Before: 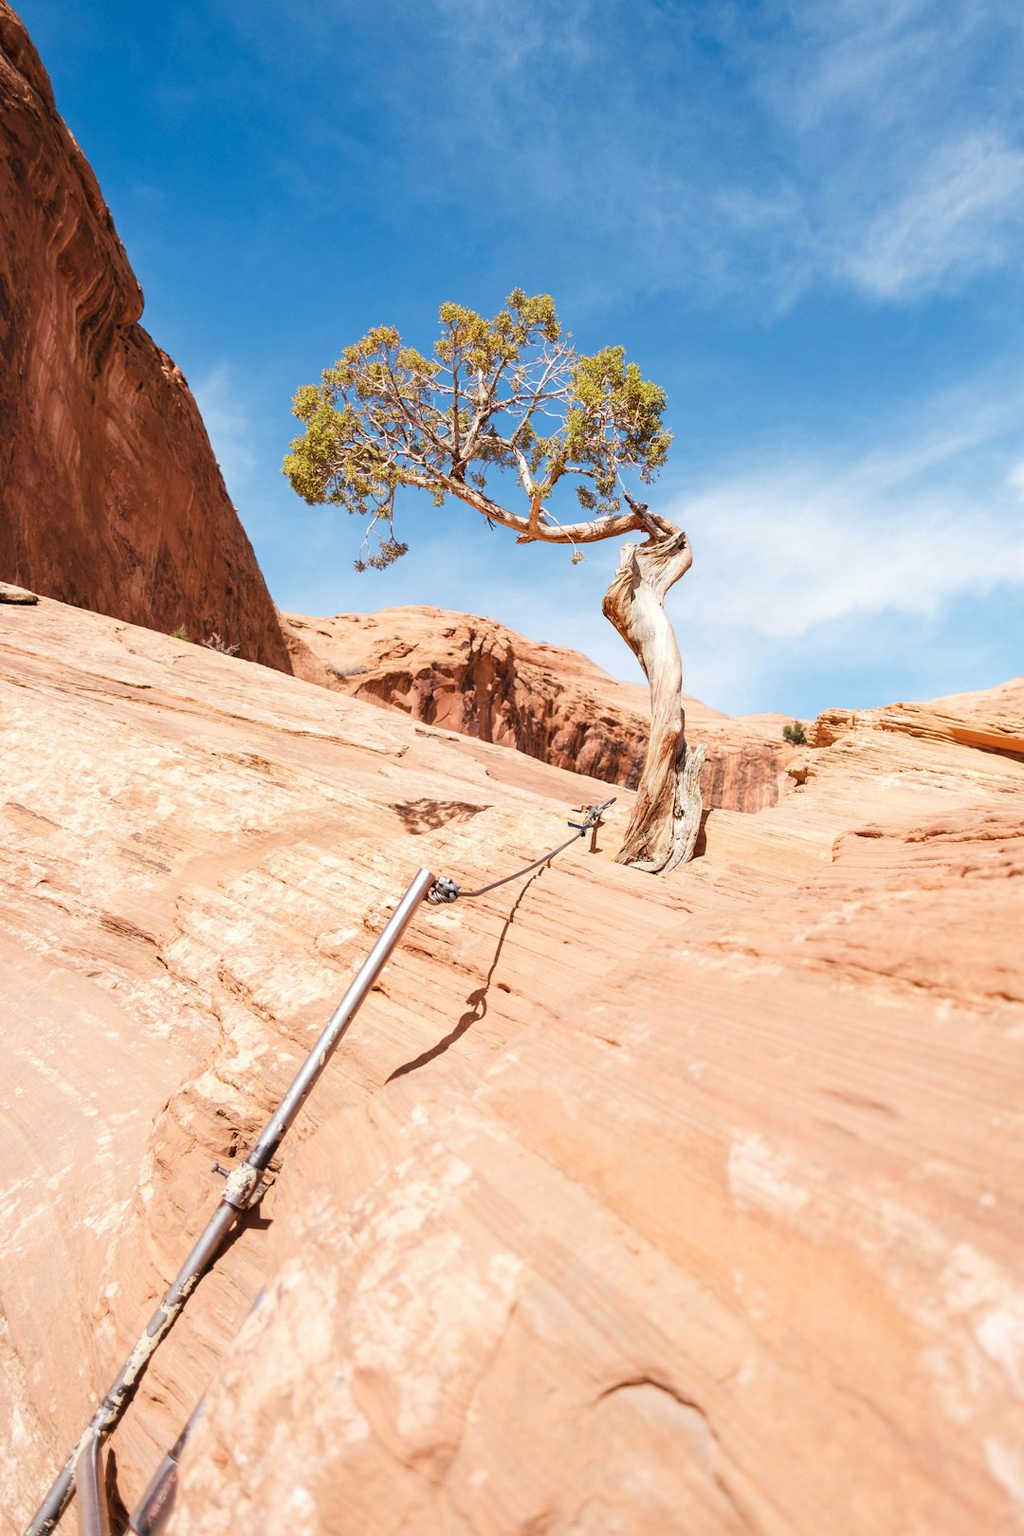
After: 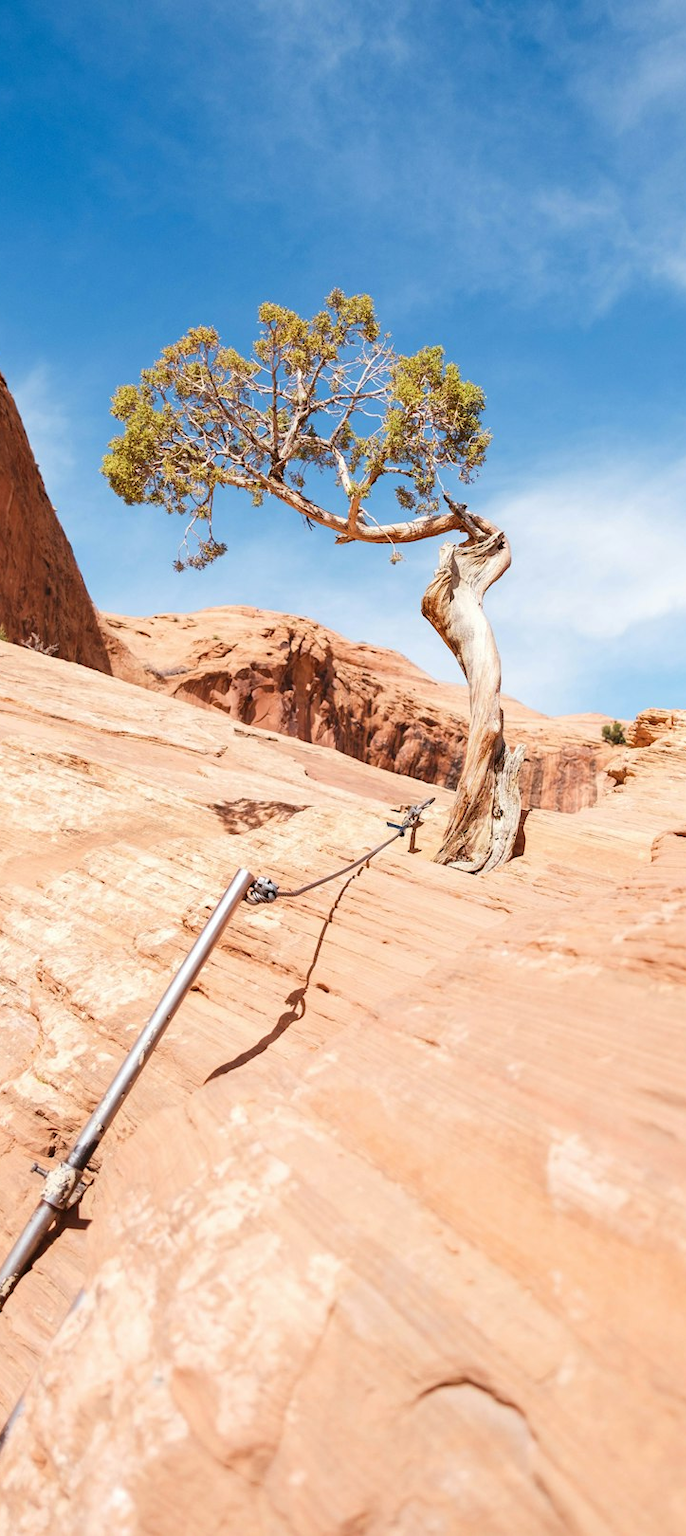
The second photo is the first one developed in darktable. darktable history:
crop and rotate: left 17.698%, right 15.254%
